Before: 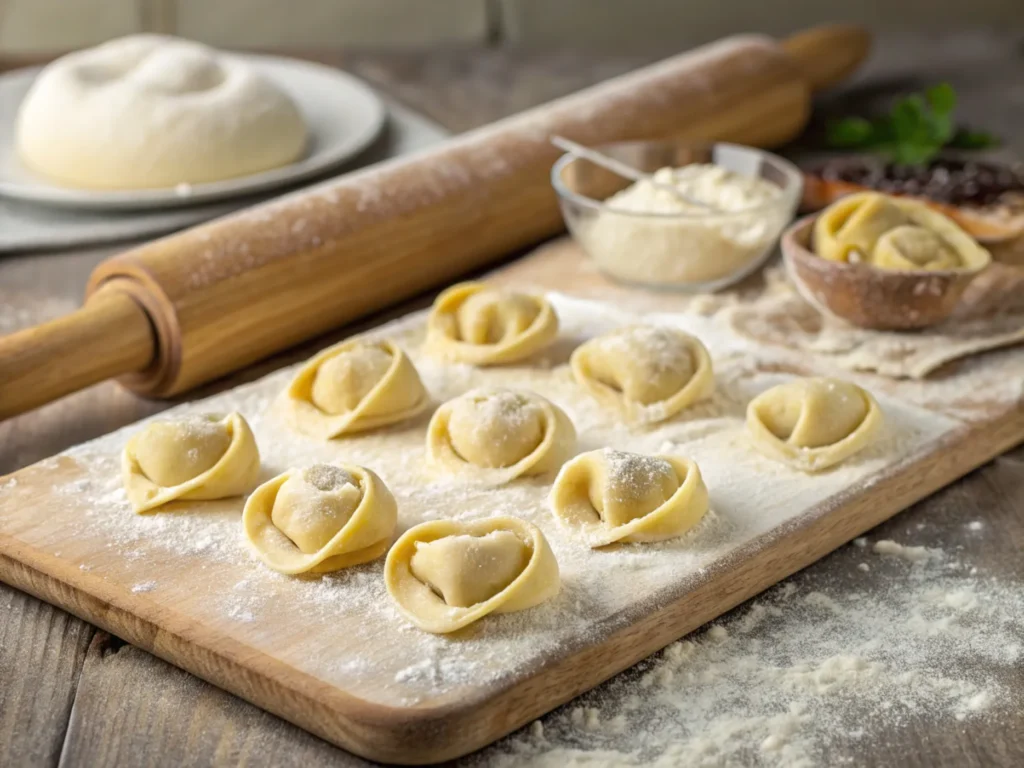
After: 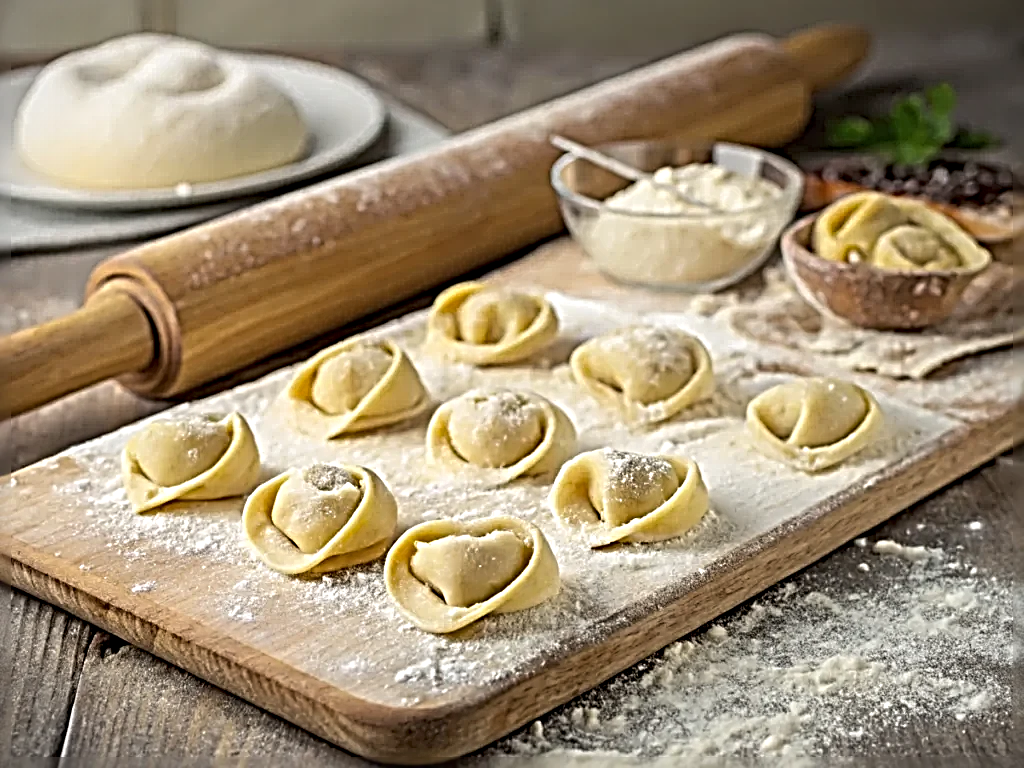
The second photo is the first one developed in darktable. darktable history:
vignetting: fall-off start 92.6%, brightness -0.52, saturation -0.51, center (-0.012, 0)
sharpen: radius 4.001, amount 2
